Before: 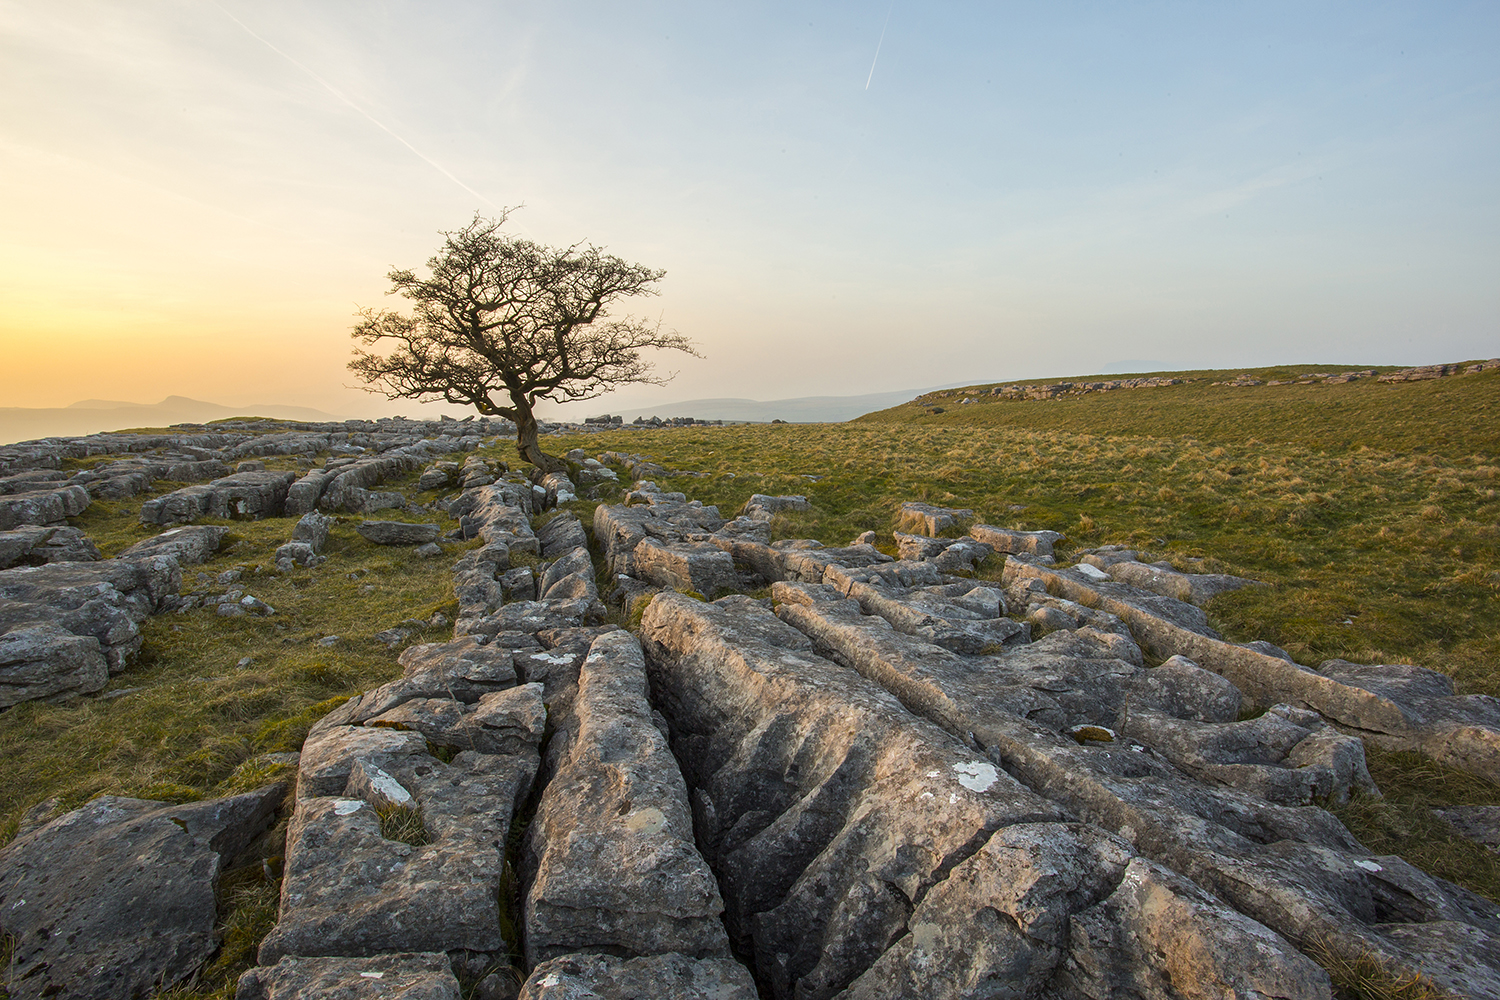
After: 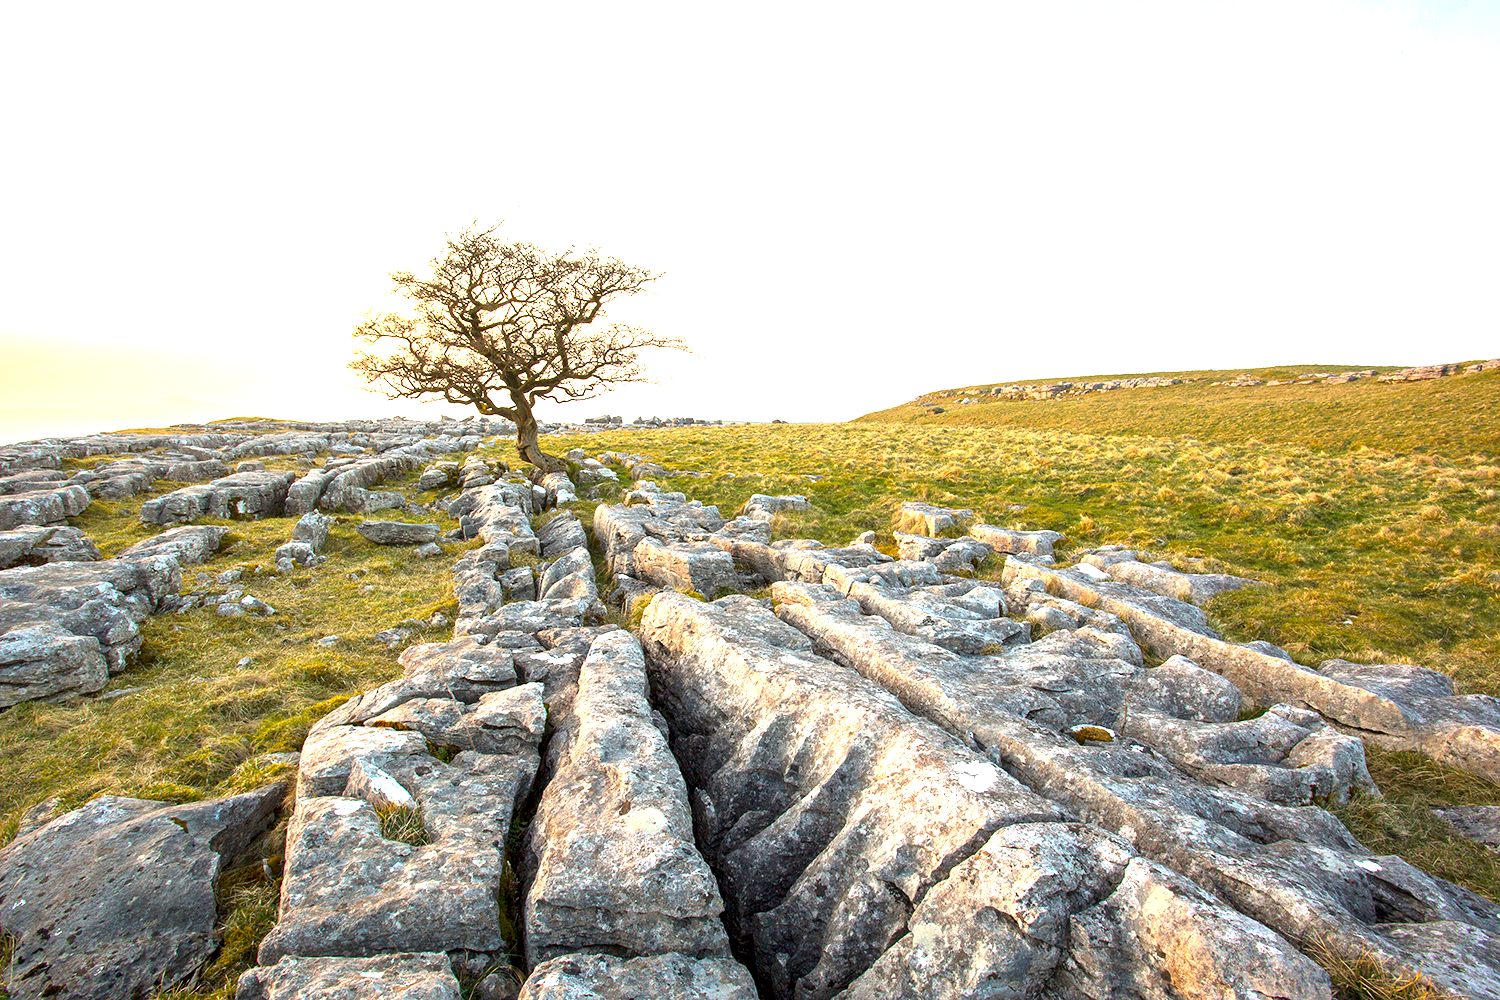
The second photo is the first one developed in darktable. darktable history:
exposure: black level correction 0.001, exposure 1.83 EV, compensate highlight preservation false
